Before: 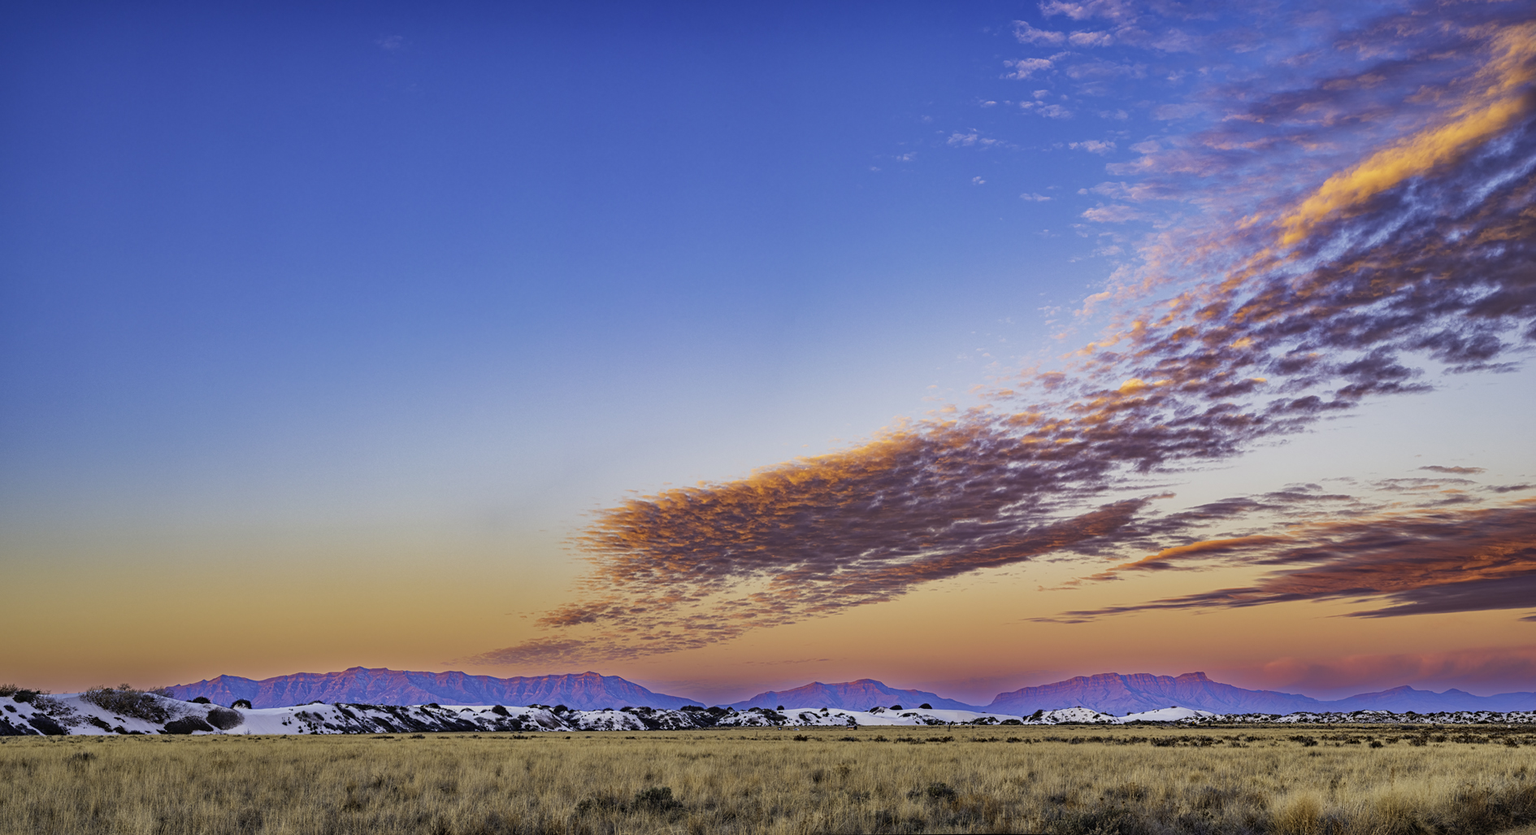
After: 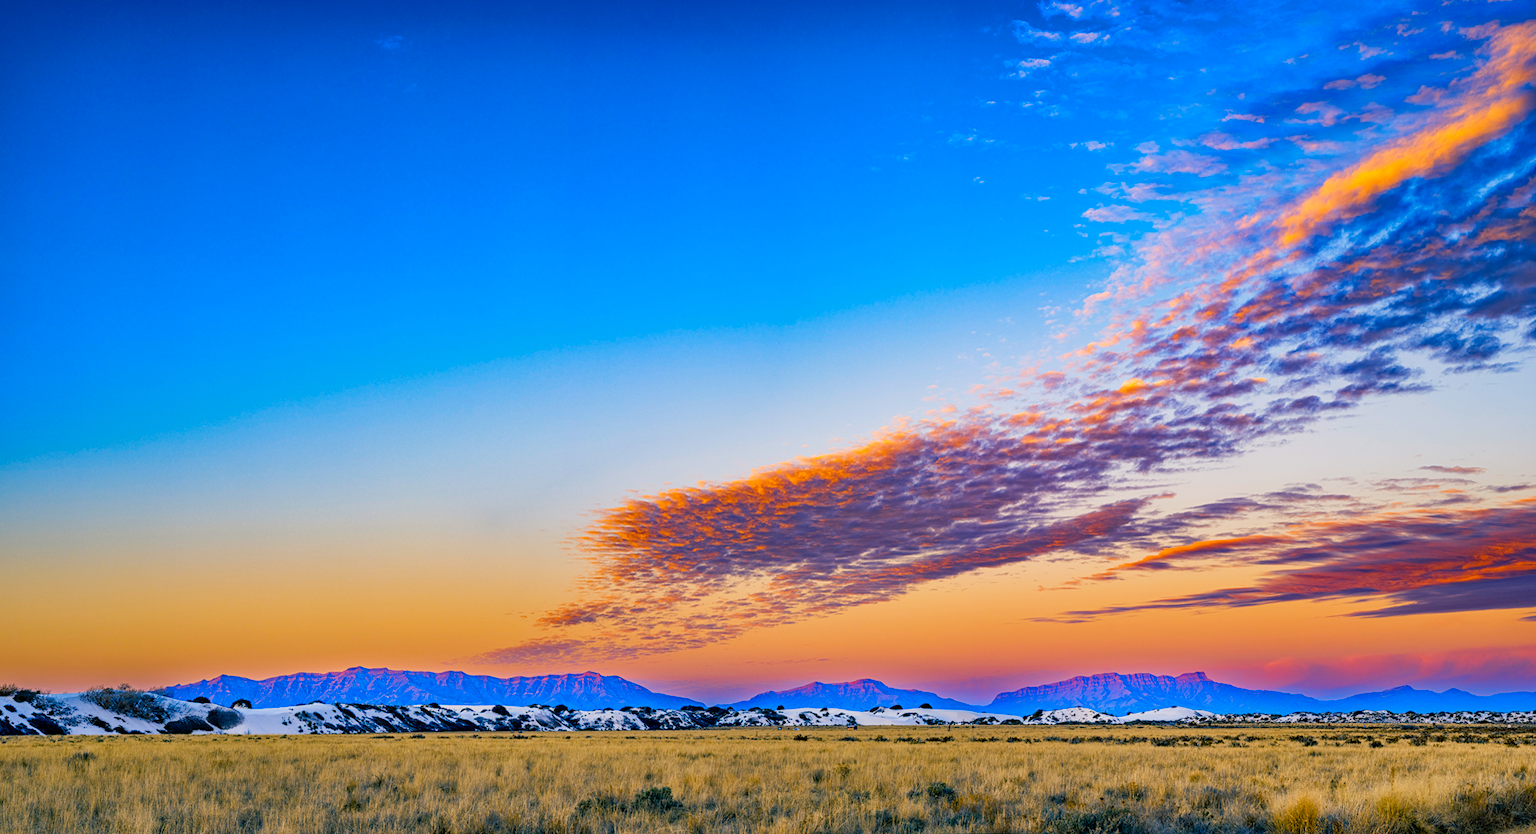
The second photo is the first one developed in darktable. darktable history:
color balance rgb: shadows lift › luminance -28.76%, shadows lift › chroma 10%, shadows lift › hue 230°, power › chroma 0.5%, power › hue 215°, highlights gain › luminance 7.14%, highlights gain › chroma 1%, highlights gain › hue 50°, global offset › luminance -0.29%, global offset › hue 260°, perceptual saturation grading › global saturation 20%, perceptual saturation grading › highlights -13.92%, perceptual saturation grading › shadows 50%
color contrast: green-magenta contrast 0.85, blue-yellow contrast 1.25, unbound 0
